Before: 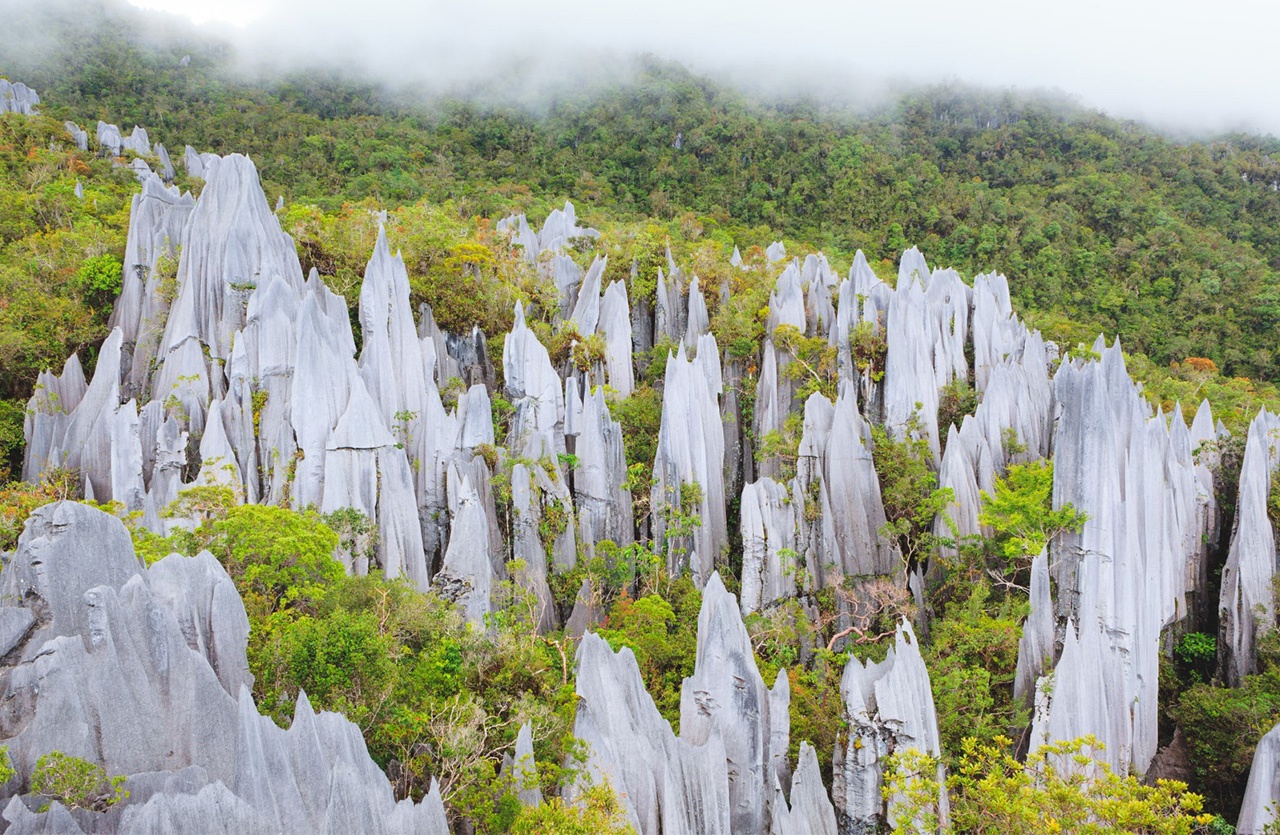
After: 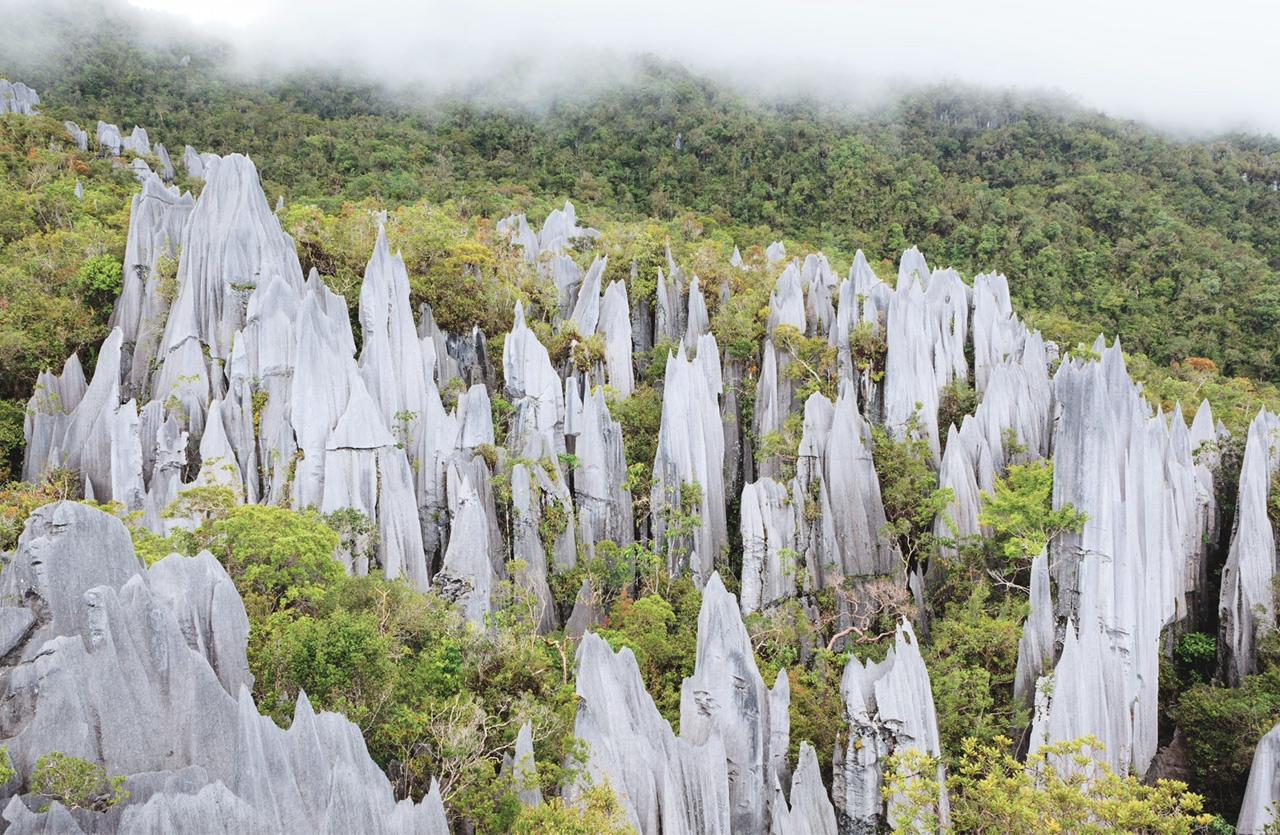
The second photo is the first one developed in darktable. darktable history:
contrast brightness saturation: contrast 0.104, saturation -0.287
